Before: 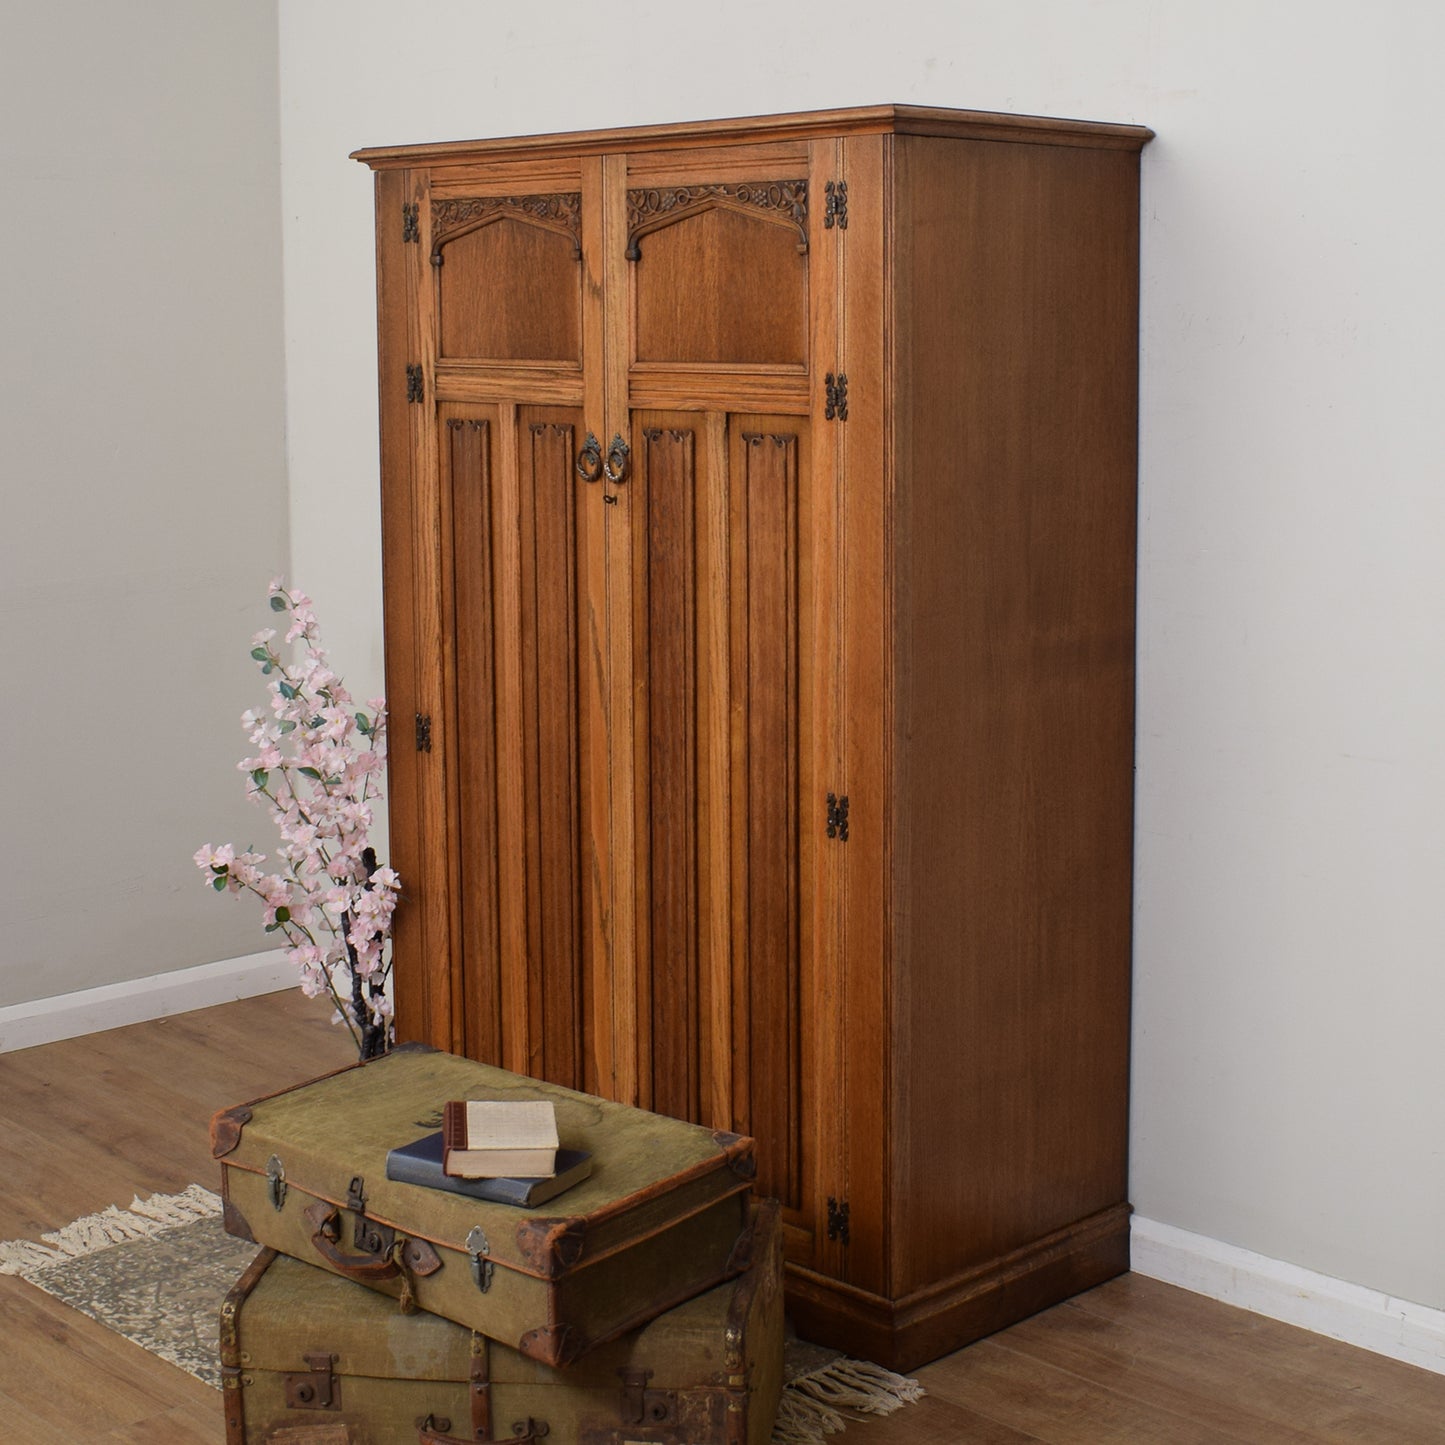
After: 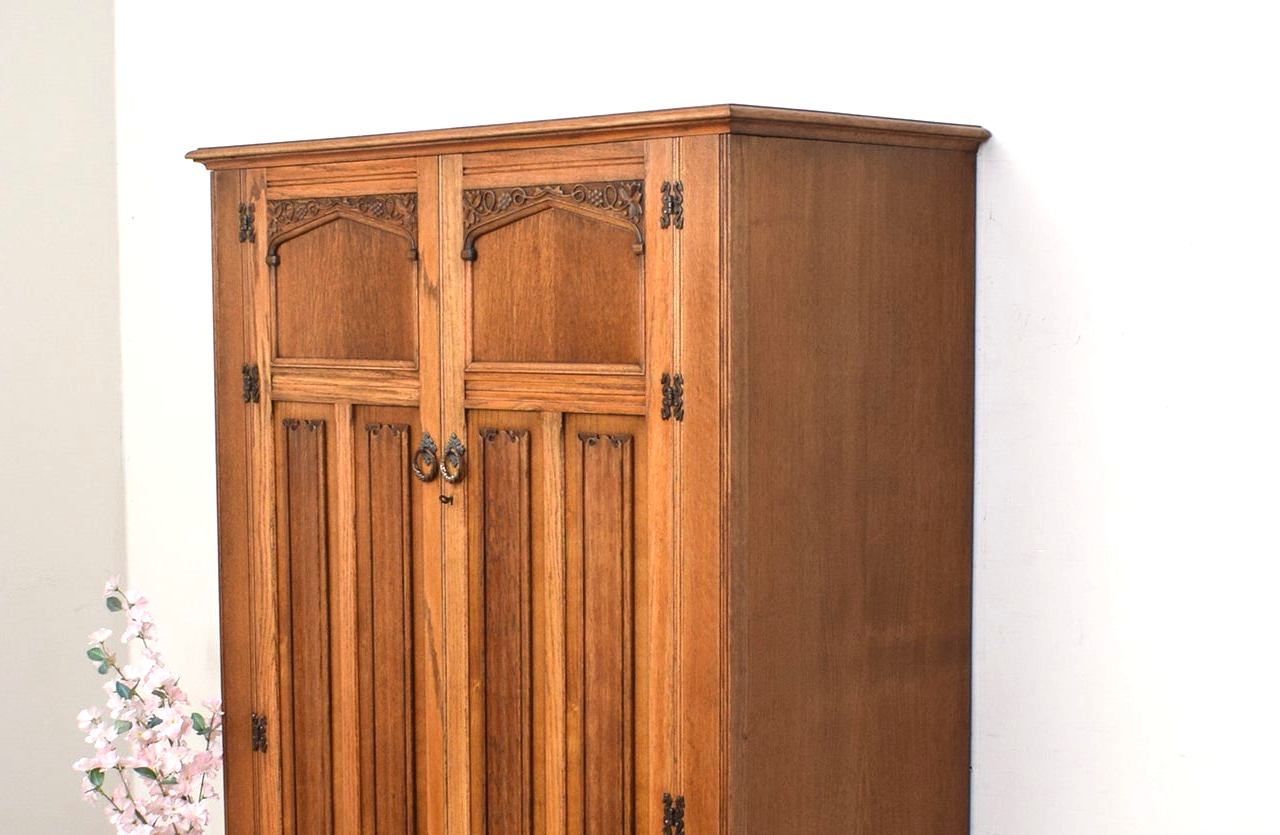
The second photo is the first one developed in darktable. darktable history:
exposure: black level correction 0, exposure 0.884 EV, compensate exposure bias true, compensate highlight preservation false
local contrast: mode bilateral grid, contrast 15, coarseness 36, detail 104%, midtone range 0.2
crop and rotate: left 11.379%, bottom 42.163%
